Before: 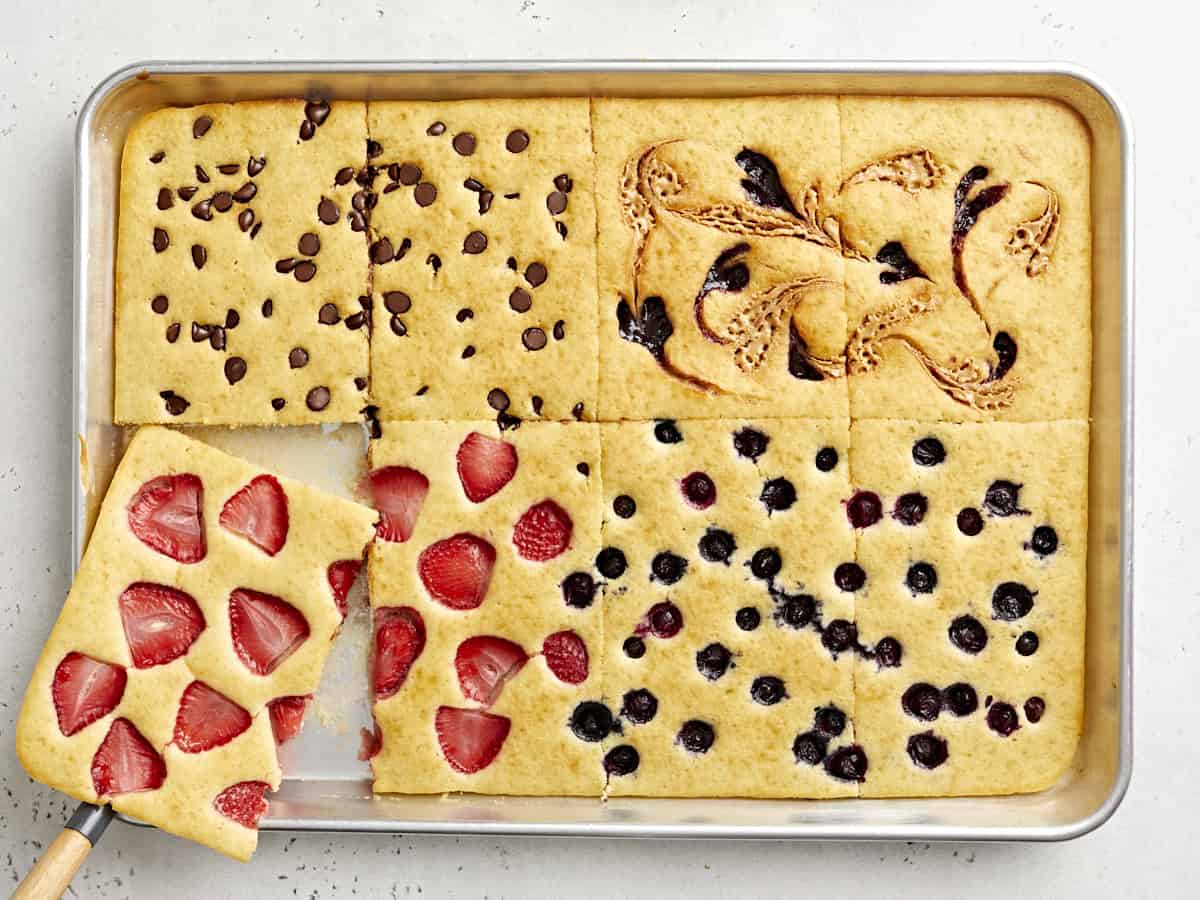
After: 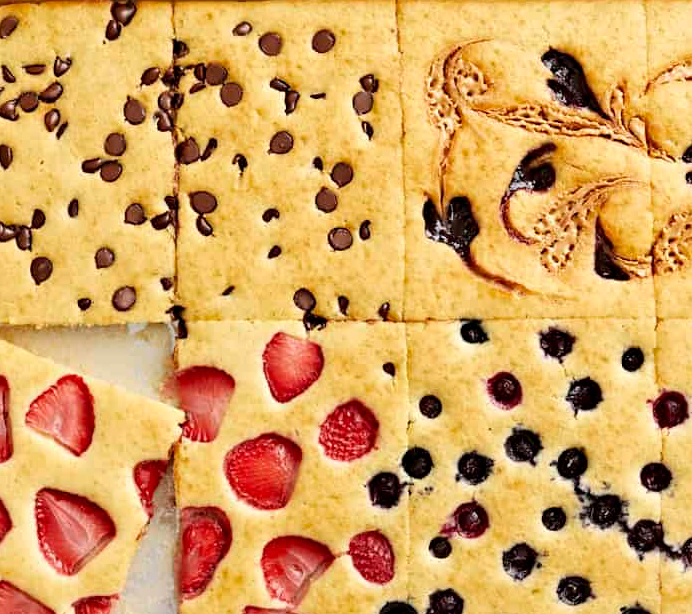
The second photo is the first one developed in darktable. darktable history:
crop: left 16.217%, top 11.189%, right 26.072%, bottom 20.555%
